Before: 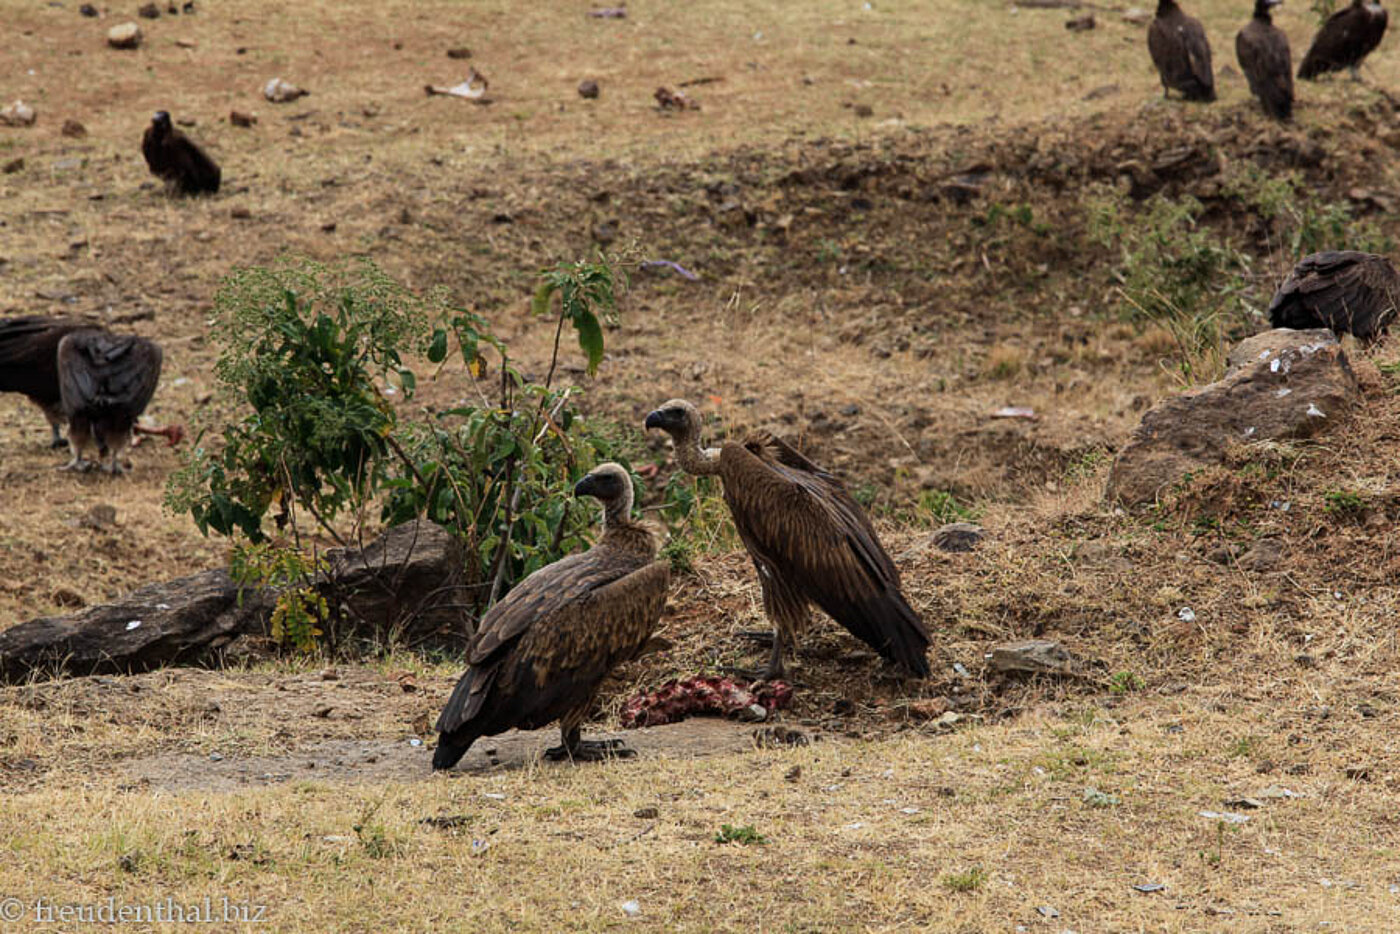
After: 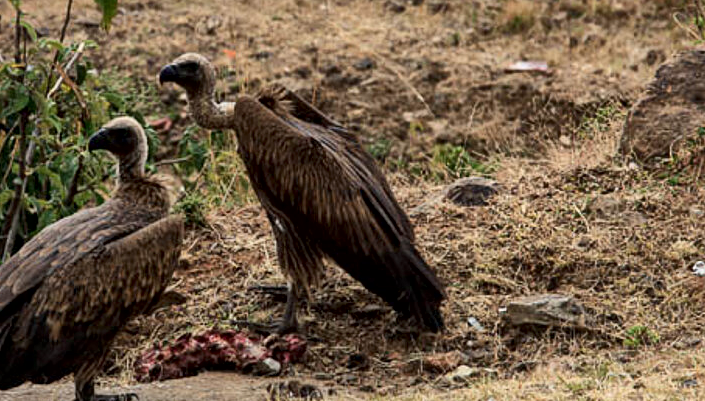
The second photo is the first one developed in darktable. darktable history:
local contrast: mode bilateral grid, contrast 19, coarseness 49, detail 171%, midtone range 0.2
crop: left 34.764%, top 37.076%, right 14.837%, bottom 19.954%
